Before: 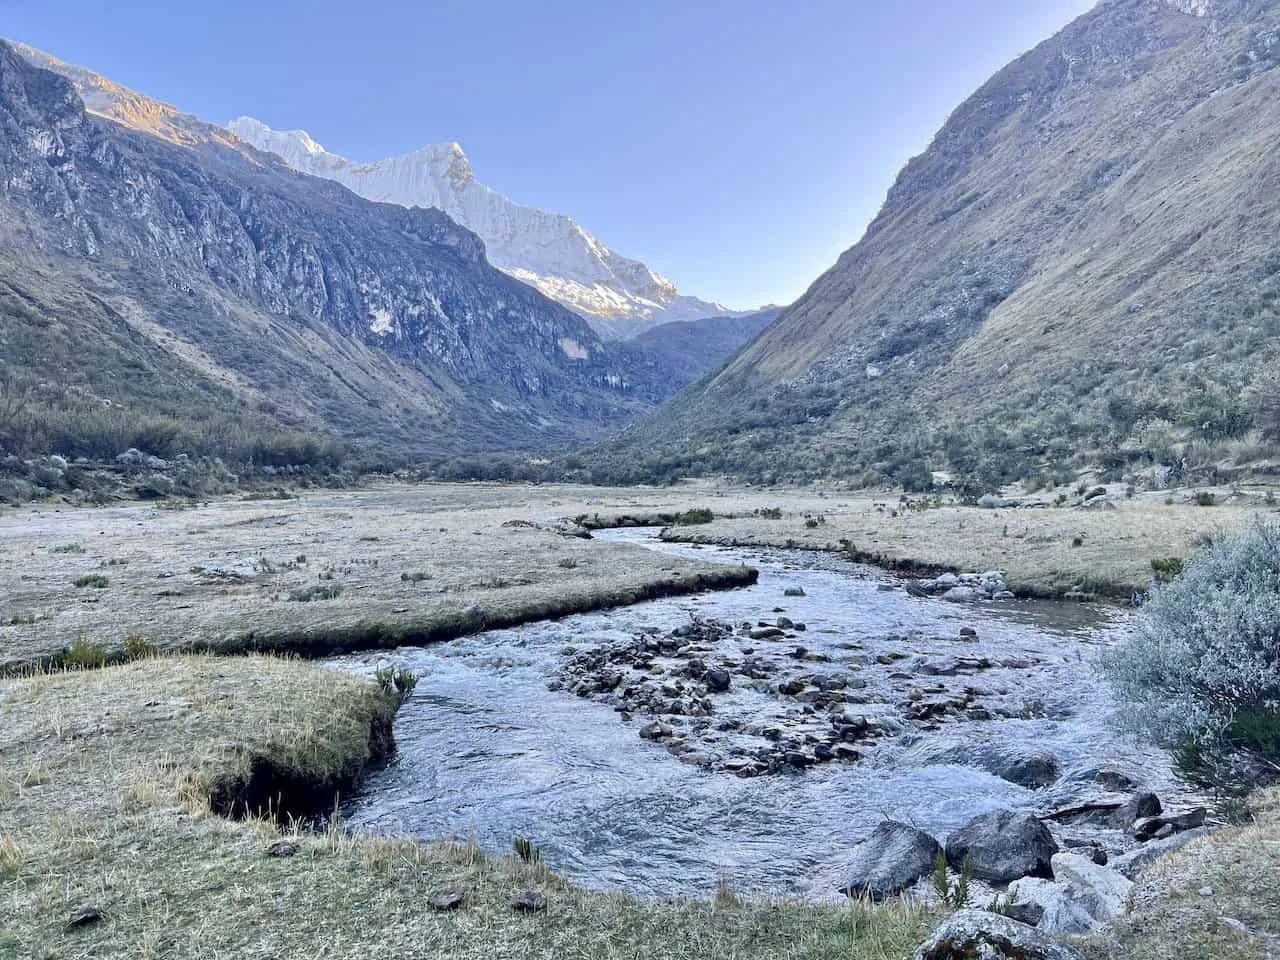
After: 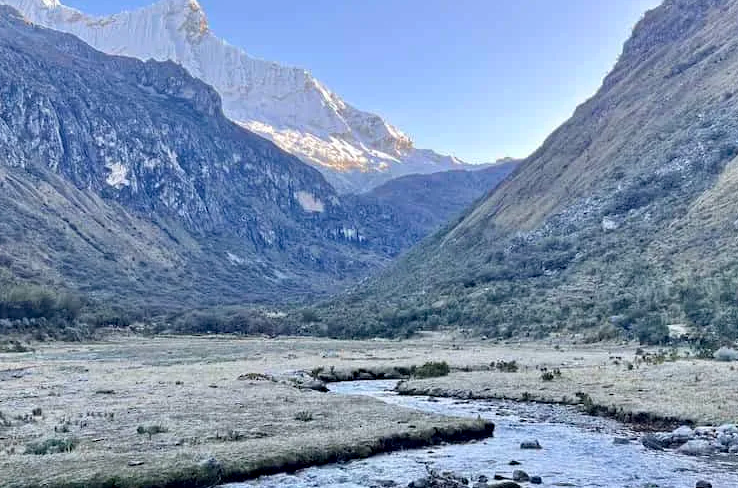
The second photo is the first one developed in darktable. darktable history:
haze removal: compatibility mode true, adaptive false
crop: left 20.63%, top 15.371%, right 21.644%, bottom 33.782%
